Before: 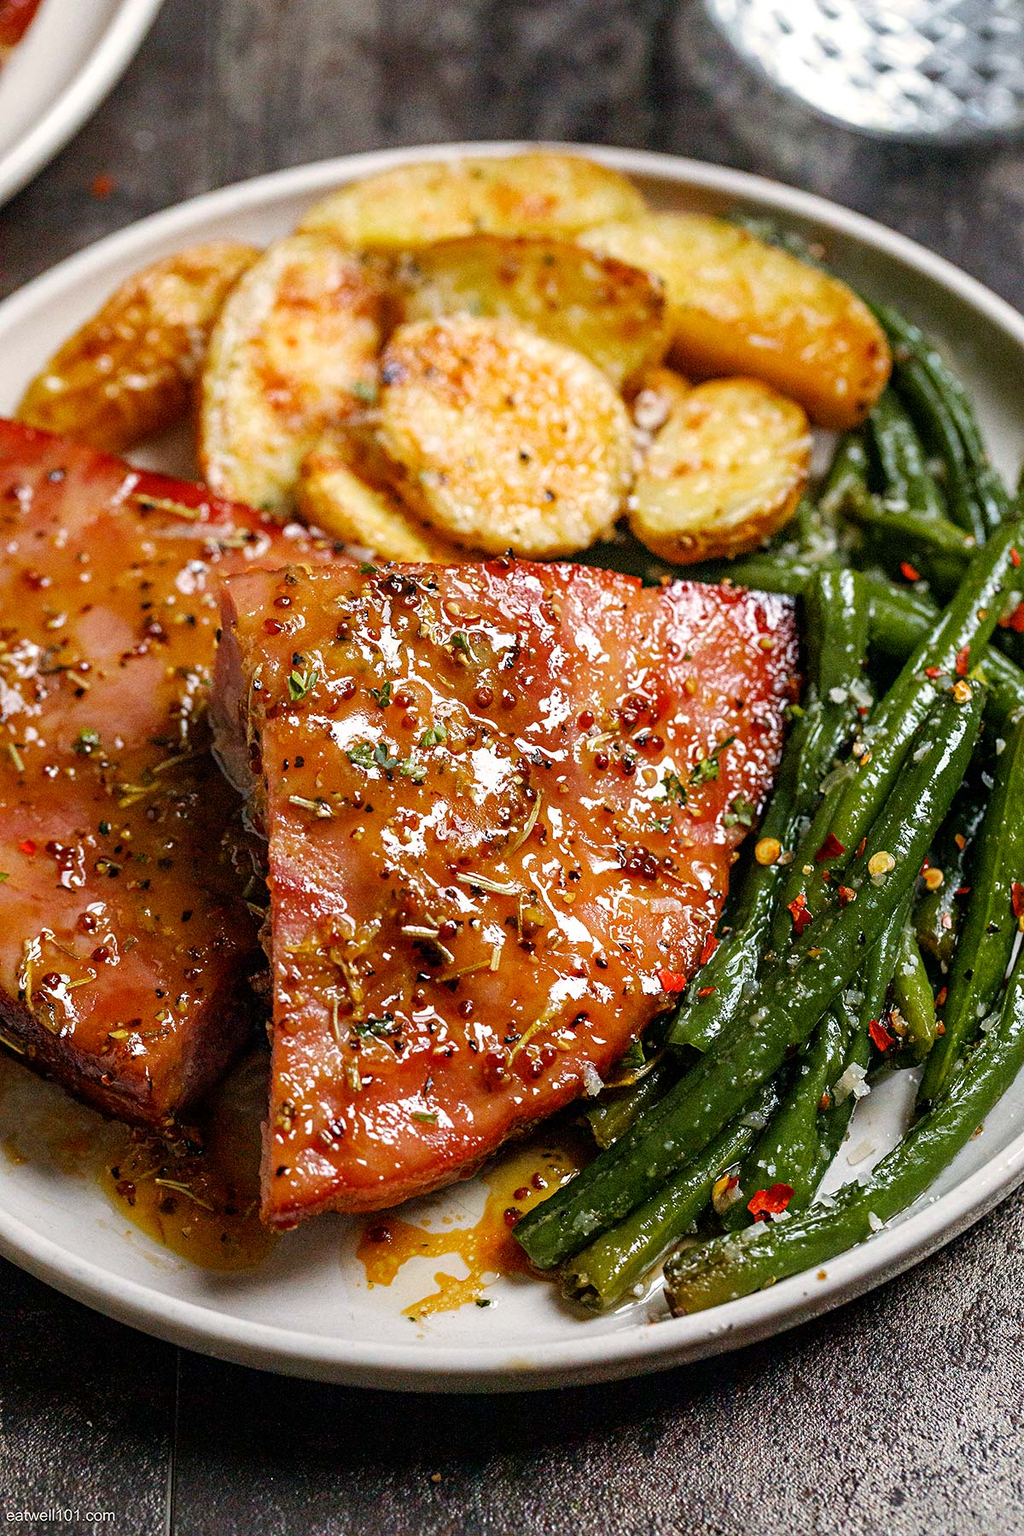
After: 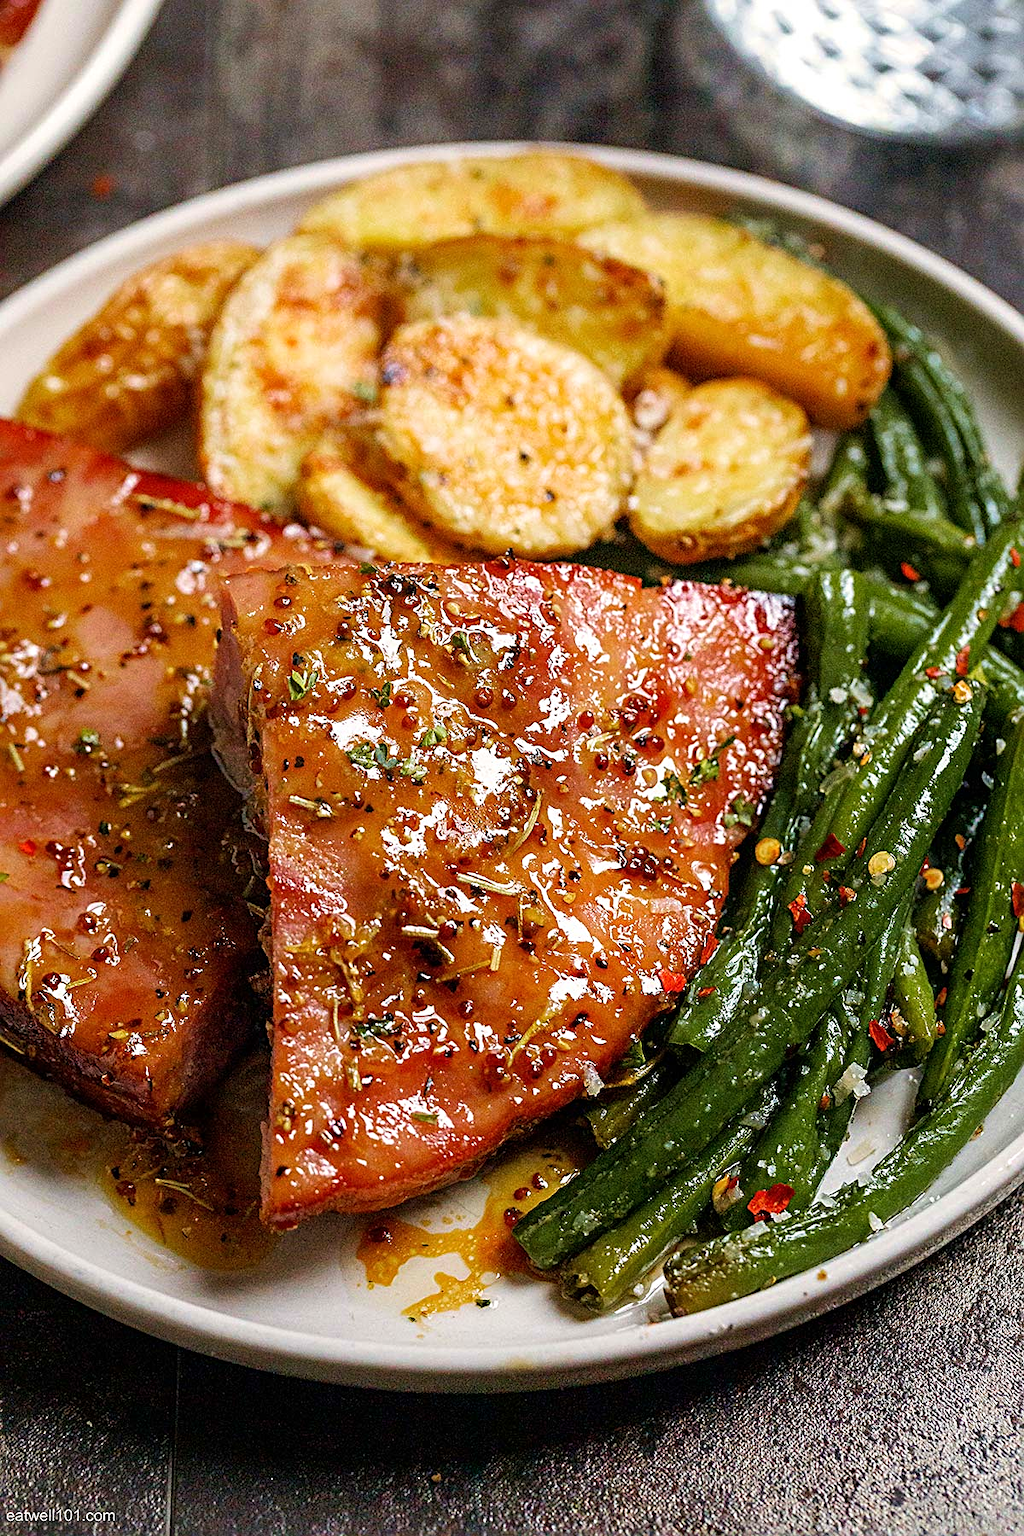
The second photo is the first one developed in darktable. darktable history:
velvia: on, module defaults
sharpen: radius 2.152, amount 0.387, threshold 0.191
